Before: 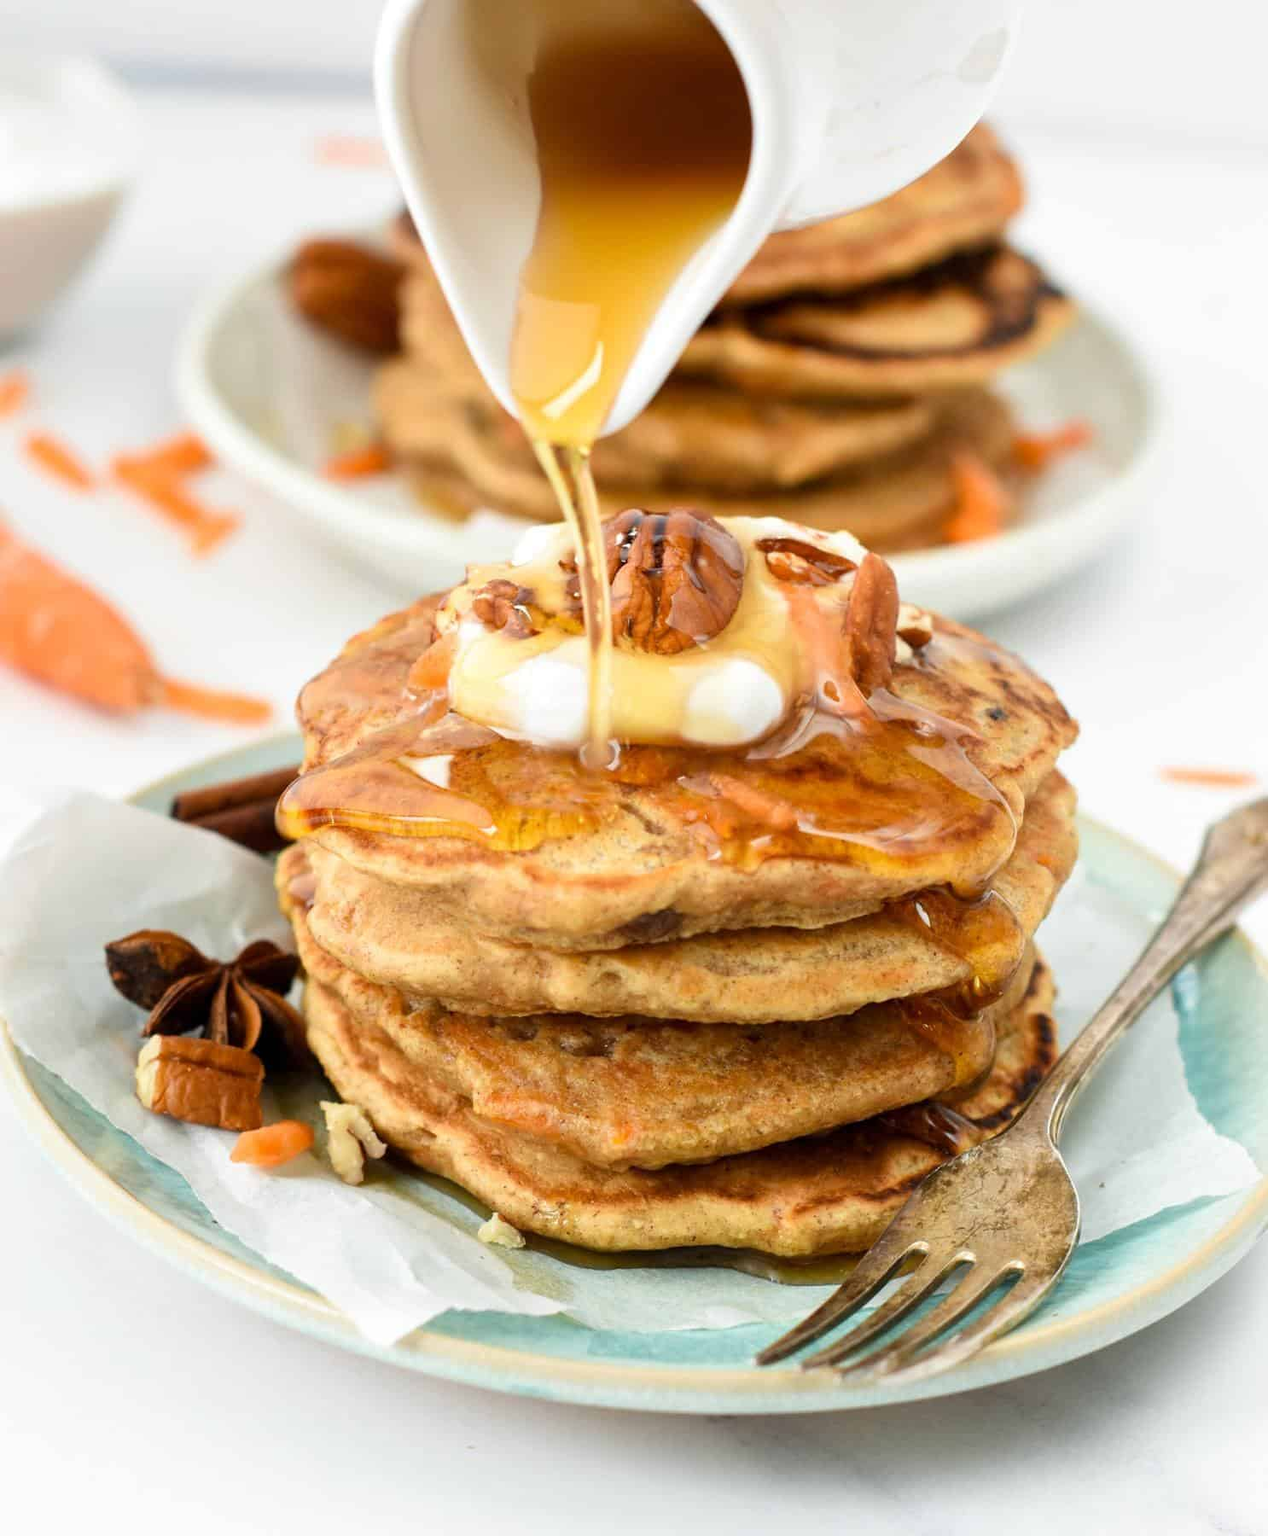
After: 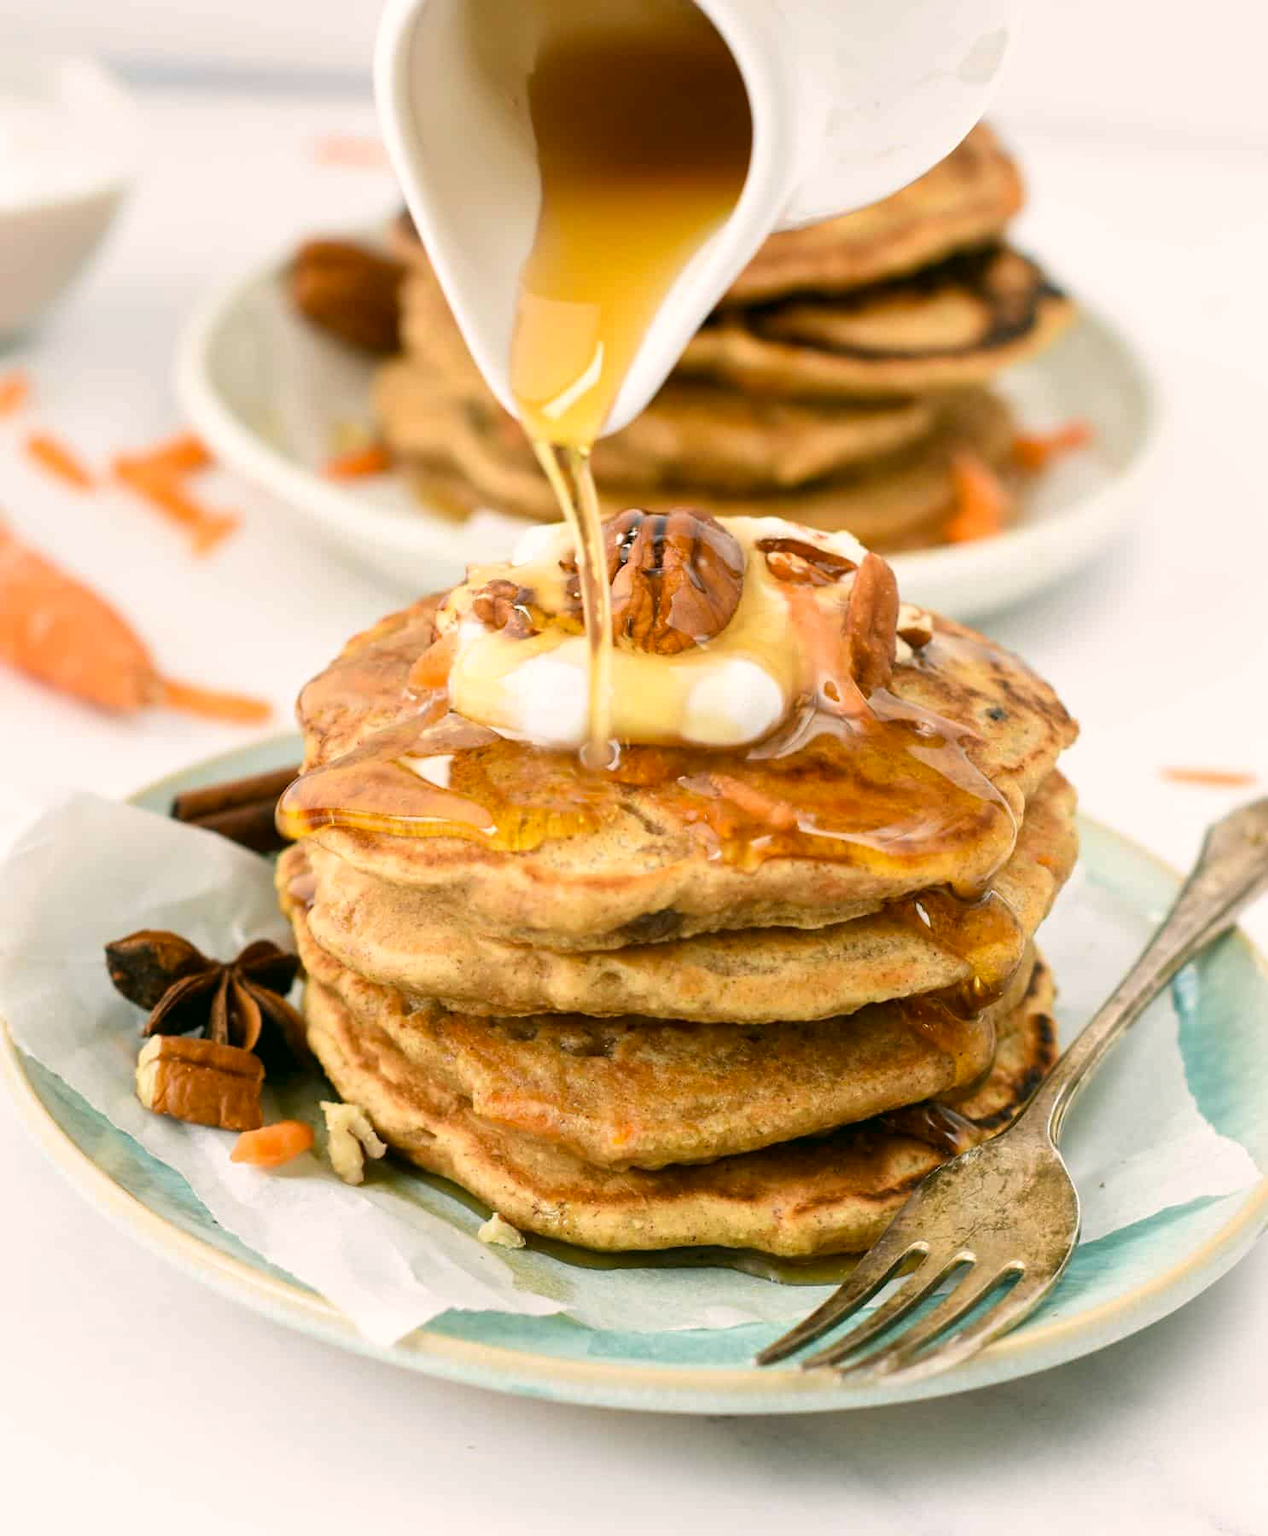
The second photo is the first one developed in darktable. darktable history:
color correction: highlights a* 4.64, highlights b* 4.91, shadows a* -8, shadows b* 4.73
